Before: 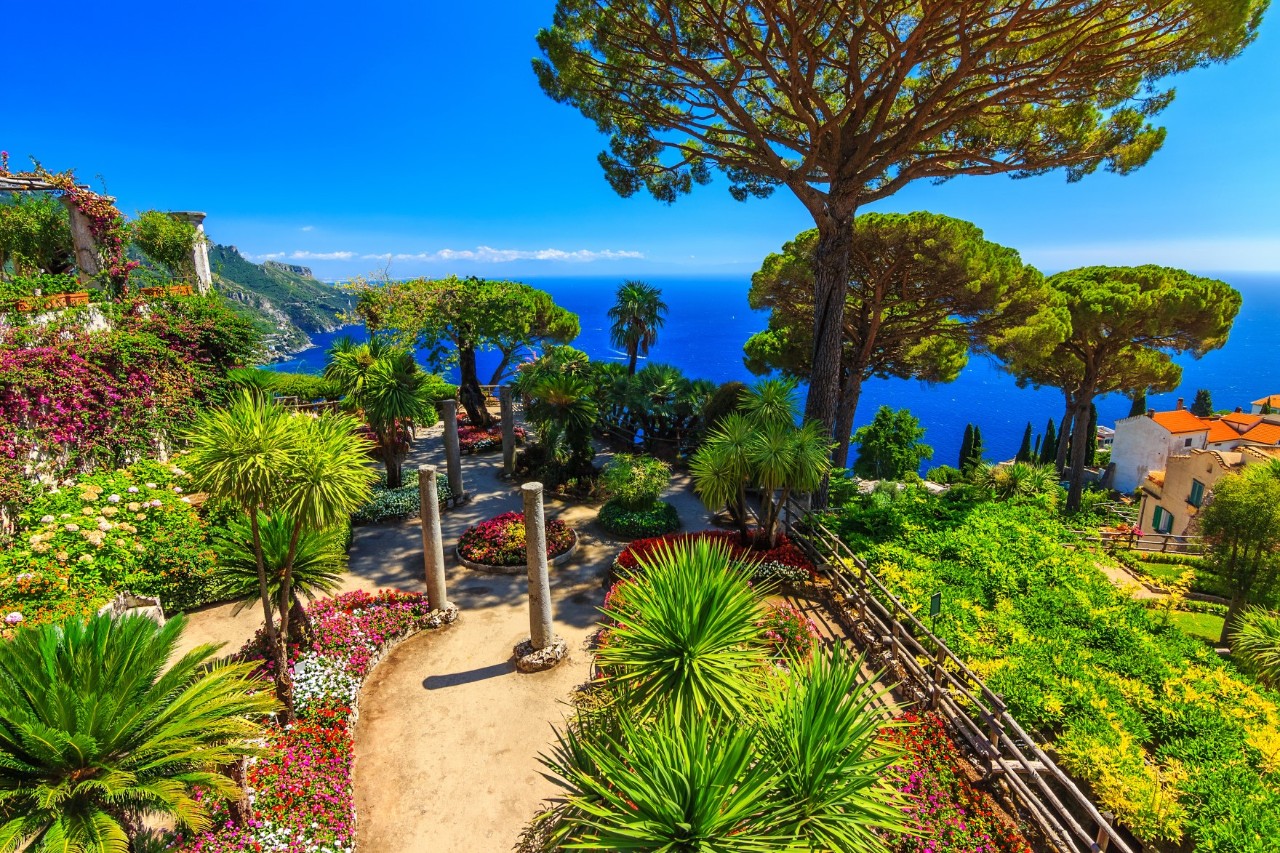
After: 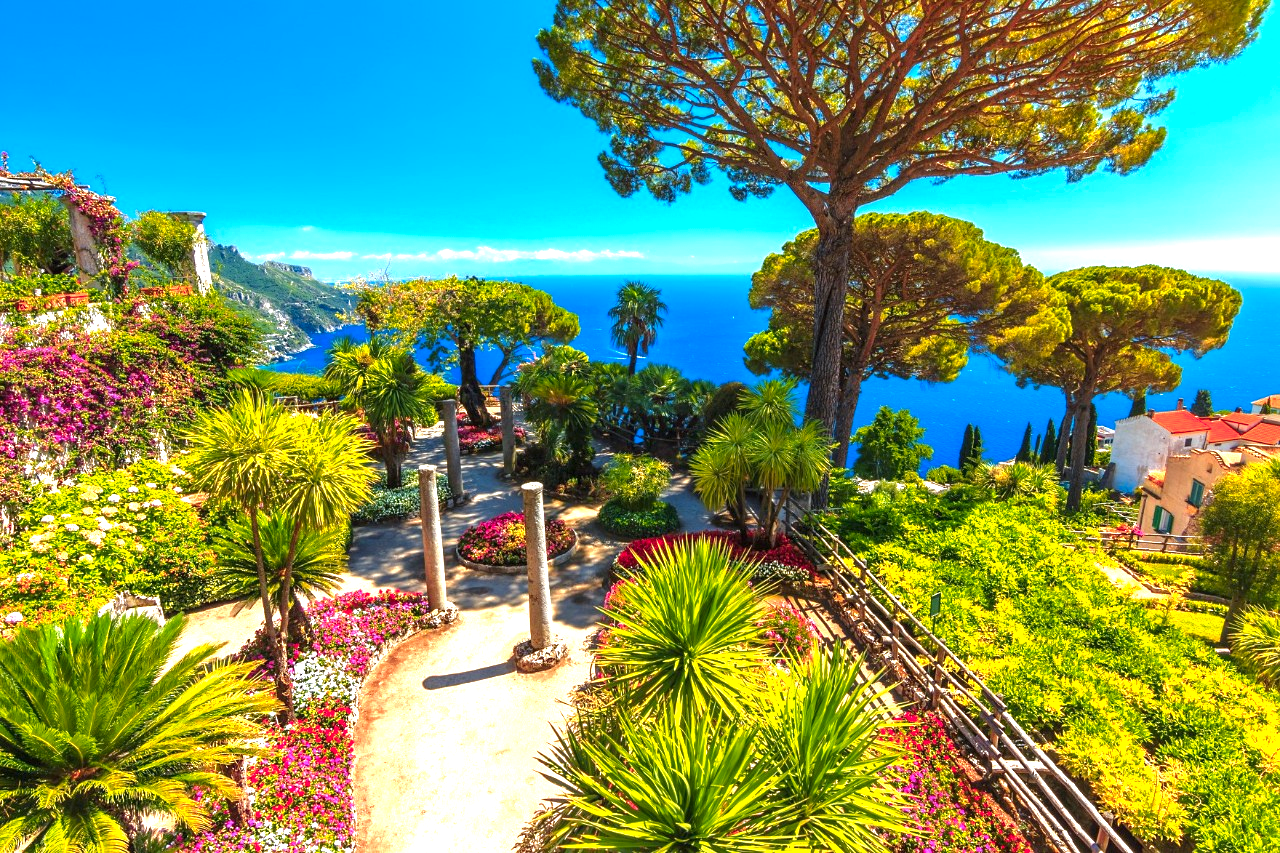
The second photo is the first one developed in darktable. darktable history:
color zones: curves: ch1 [(0.239, 0.552) (0.75, 0.5)]; ch2 [(0.25, 0.462) (0.749, 0.457)], mix 25.94%
exposure: black level correction 0, exposure 1.1 EV, compensate exposure bias true, compensate highlight preservation false
rgb curve: curves: ch0 [(0, 0) (0.175, 0.154) (0.785, 0.663) (1, 1)]
